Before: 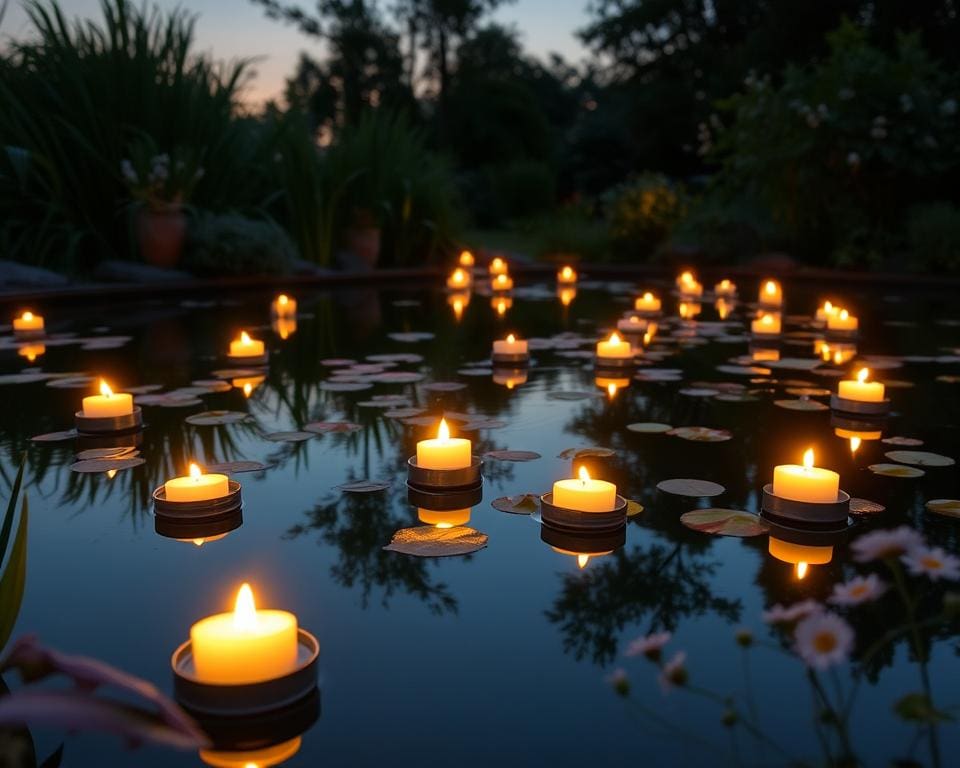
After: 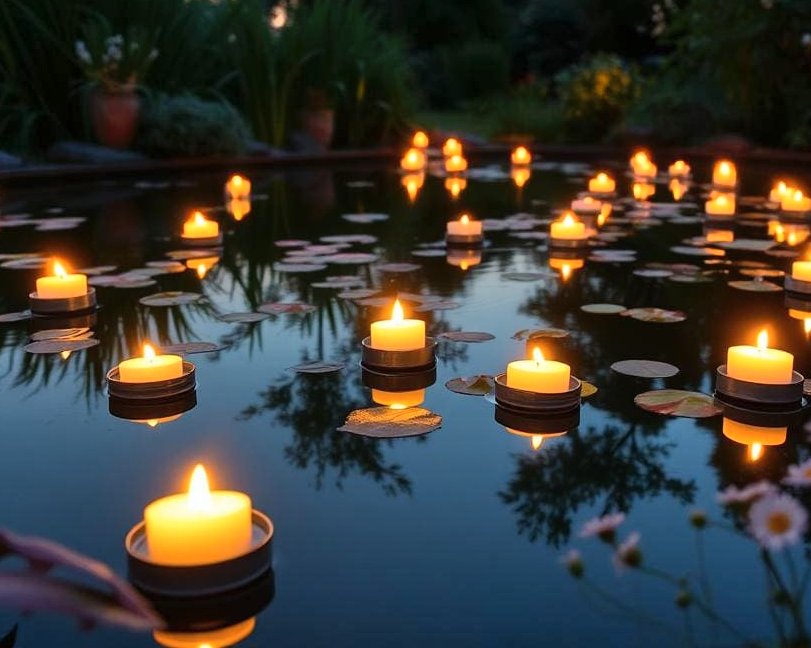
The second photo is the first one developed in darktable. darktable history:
shadows and highlights: soften with gaussian
crop and rotate: left 4.842%, top 15.51%, right 10.668%
